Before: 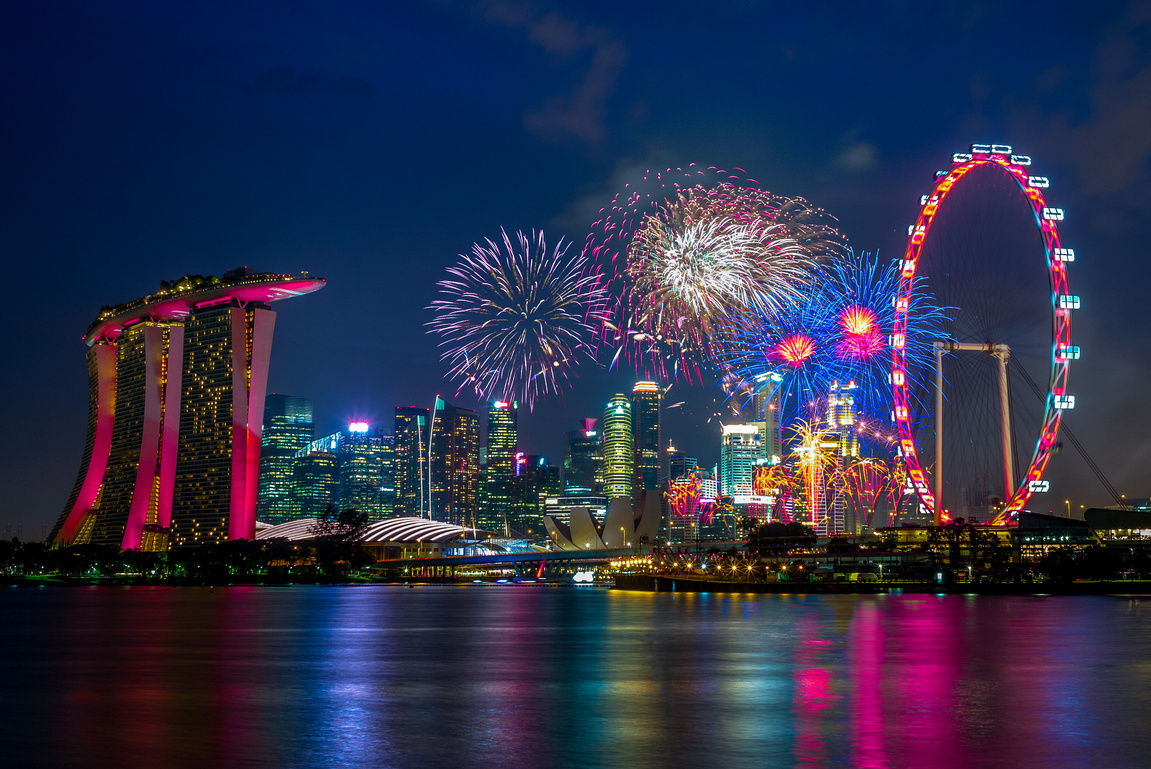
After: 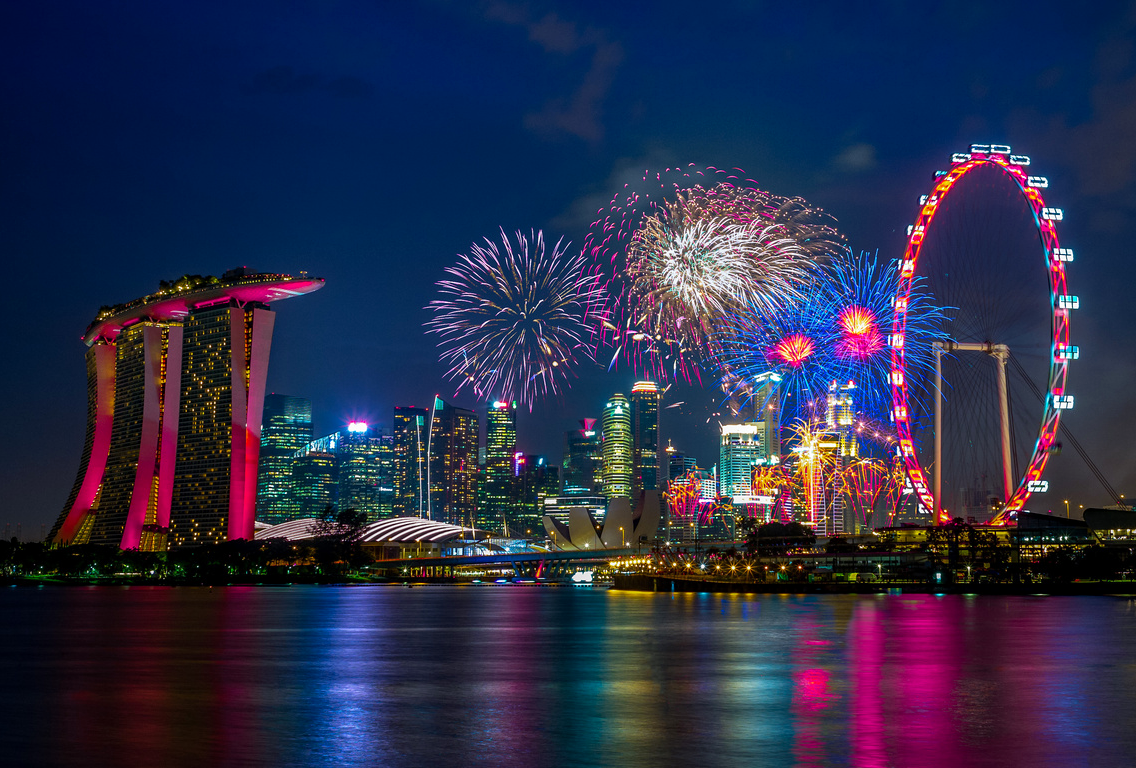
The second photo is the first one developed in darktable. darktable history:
crop: left 0.103%
haze removal: adaptive false
